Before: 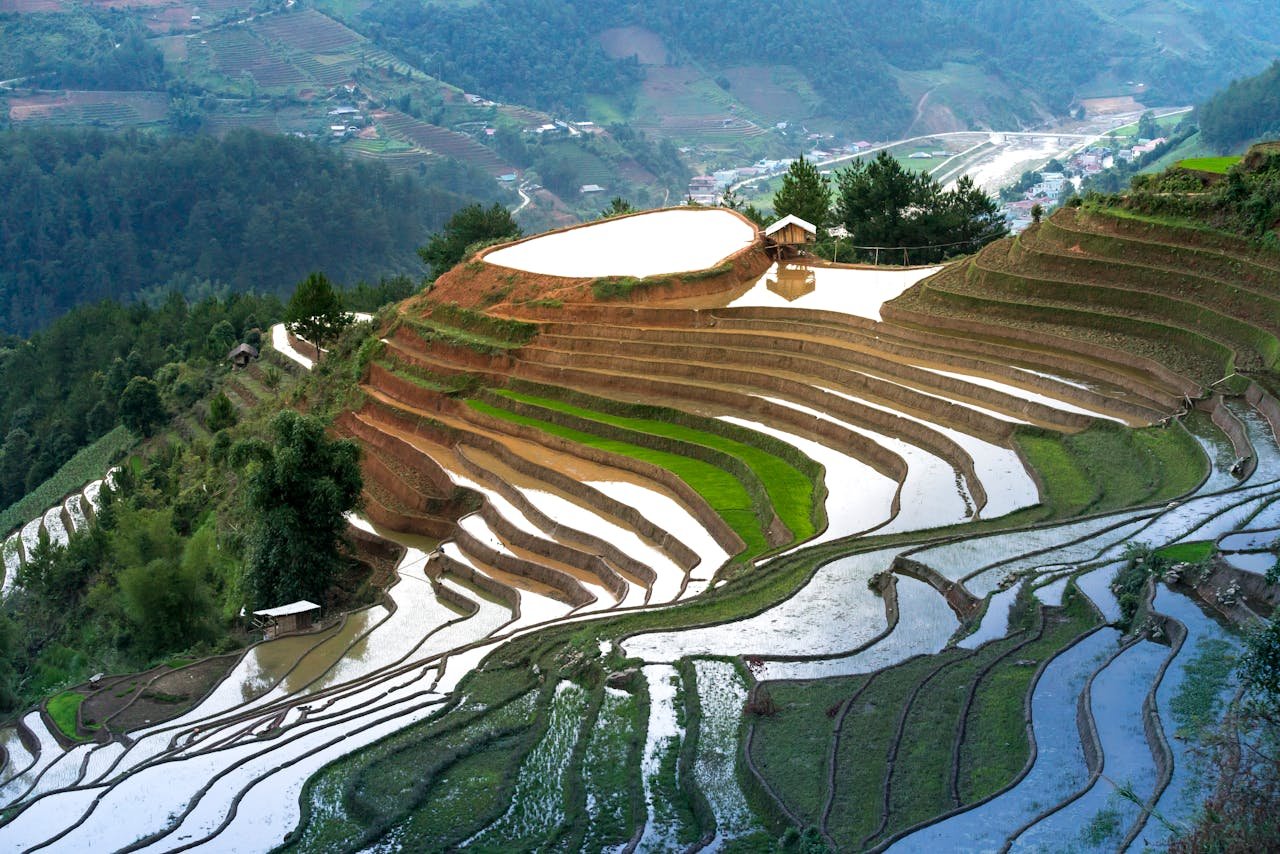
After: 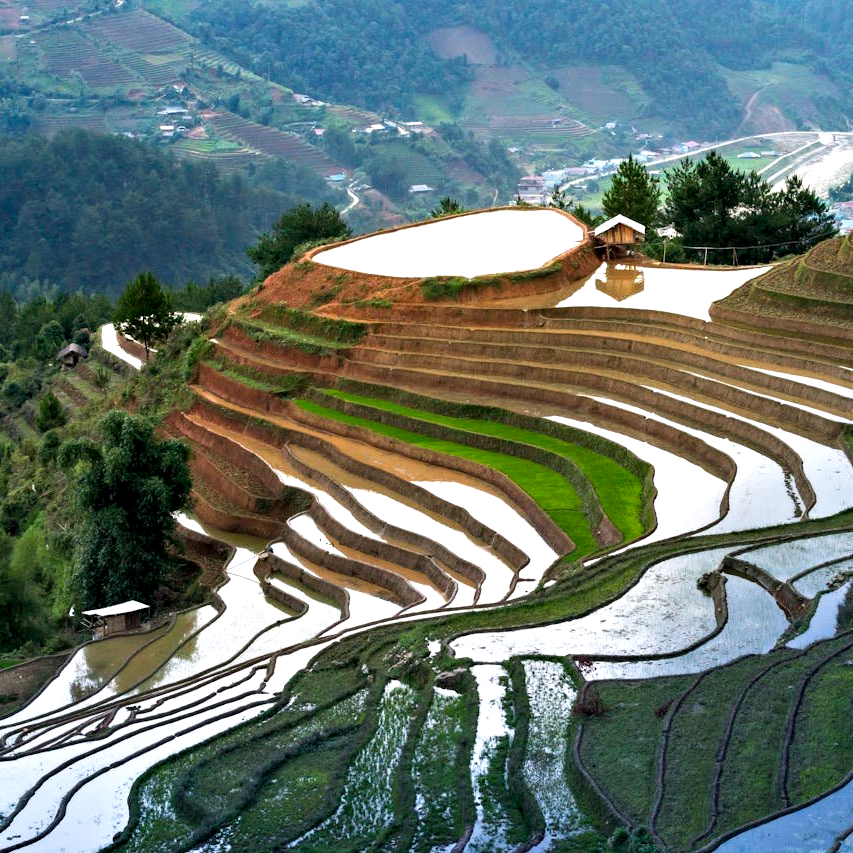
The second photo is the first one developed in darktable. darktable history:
contrast equalizer: octaves 7, y [[0.528, 0.548, 0.563, 0.562, 0.546, 0.526], [0.55 ×6], [0 ×6], [0 ×6], [0 ×6]]
crop and rotate: left 13.409%, right 19.924%
